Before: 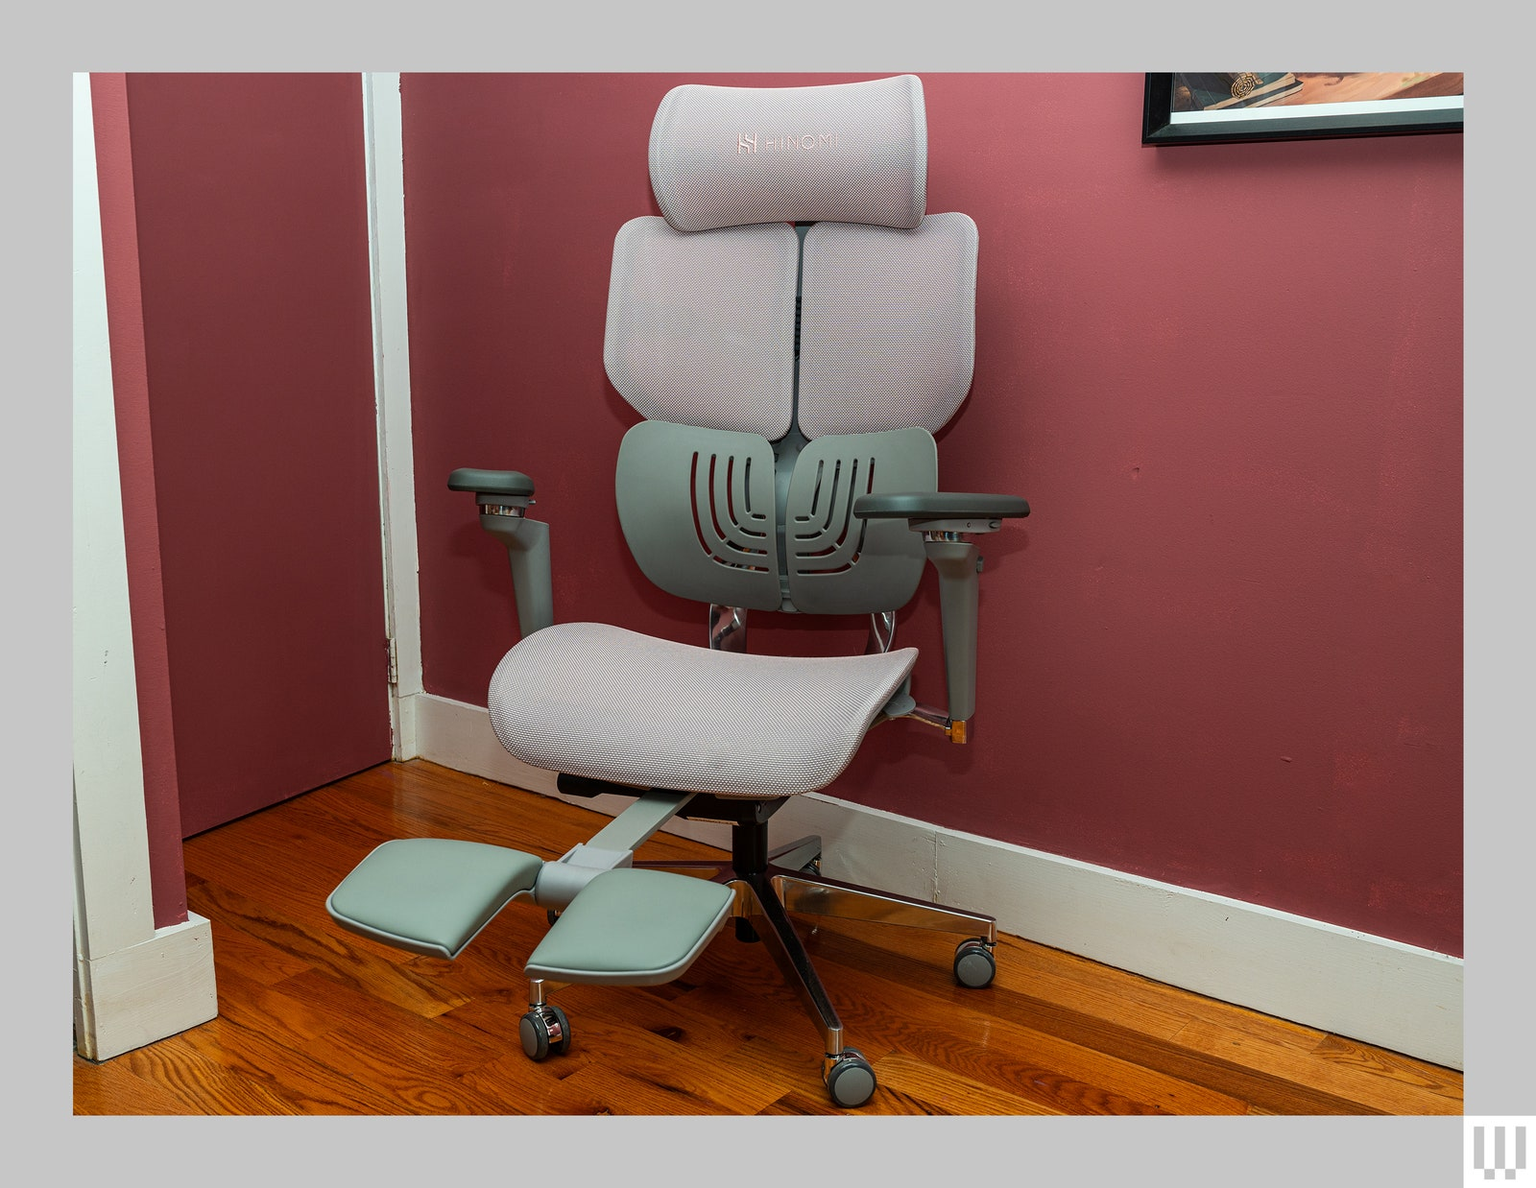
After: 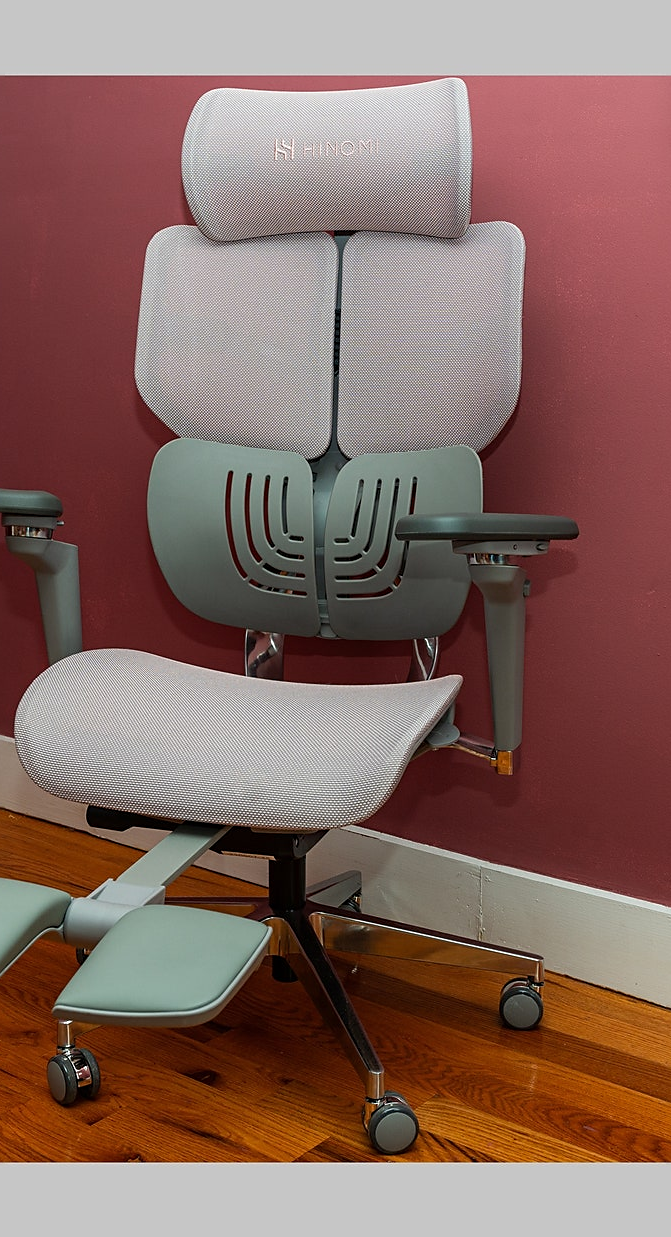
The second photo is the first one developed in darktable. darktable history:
crop: left 30.884%, right 27.168%
sharpen: radius 1.907, amount 0.402, threshold 1.626
